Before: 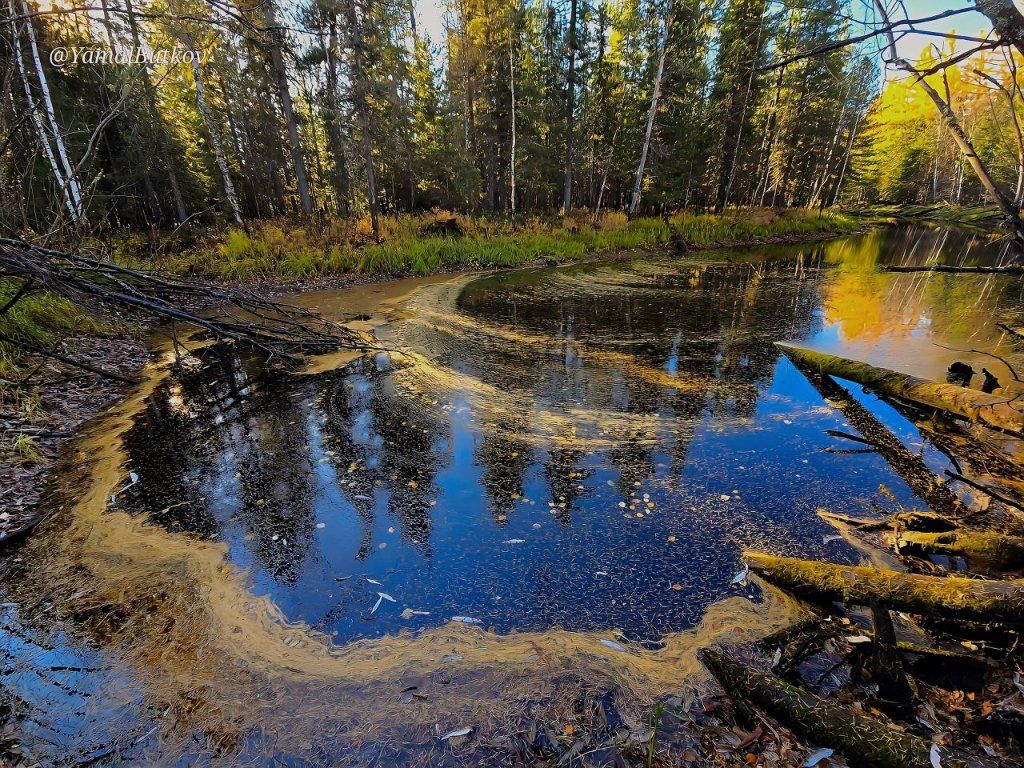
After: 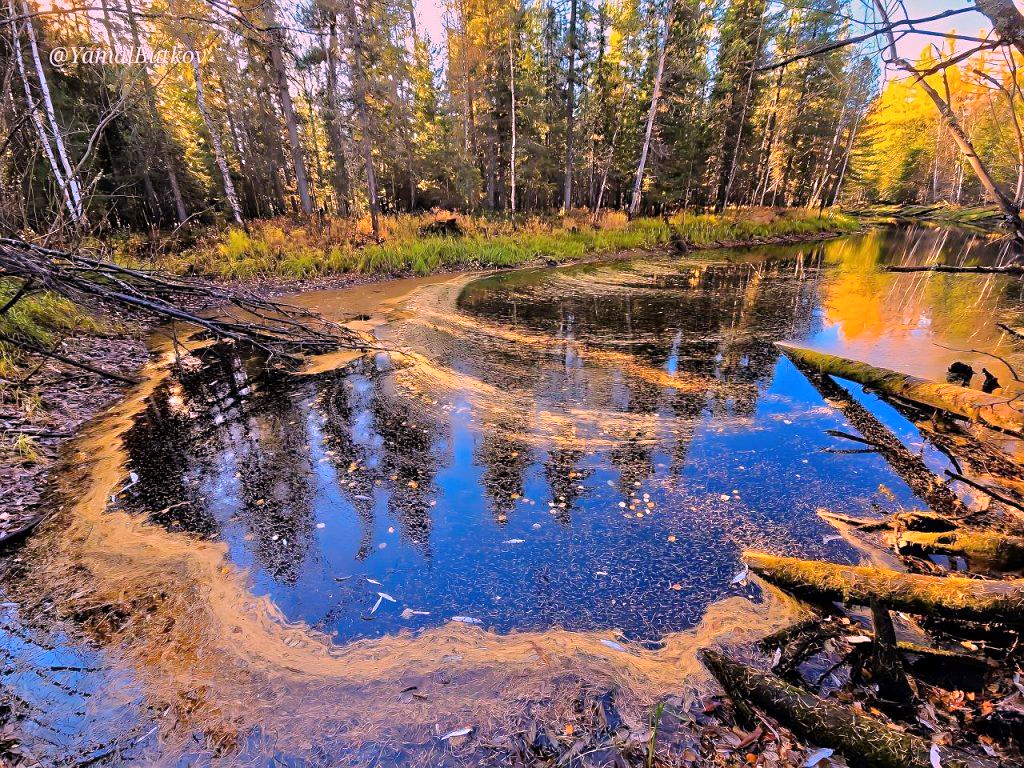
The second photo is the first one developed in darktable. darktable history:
white balance: red 1.188, blue 1.11
tone equalizer: -7 EV 0.15 EV, -6 EV 0.6 EV, -5 EV 1.15 EV, -4 EV 1.33 EV, -3 EV 1.15 EV, -2 EV 0.6 EV, -1 EV 0.15 EV, mask exposure compensation -0.5 EV
